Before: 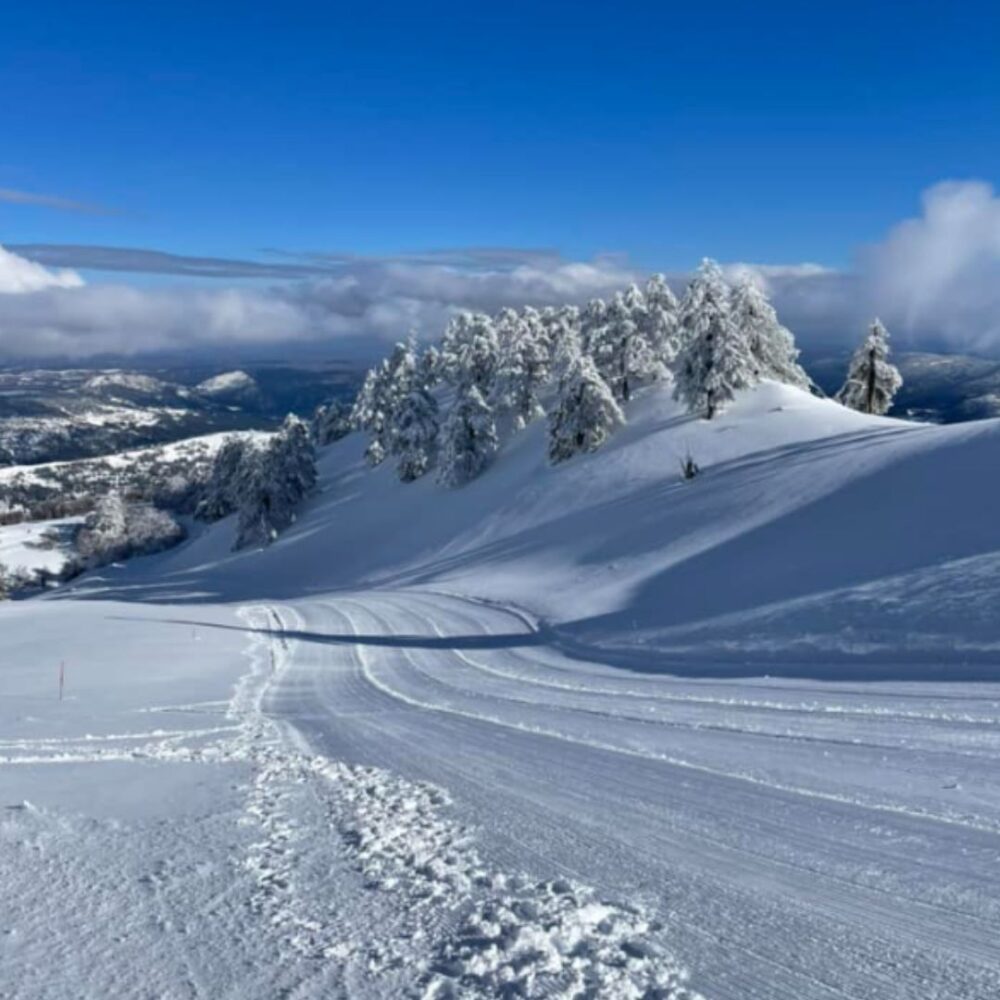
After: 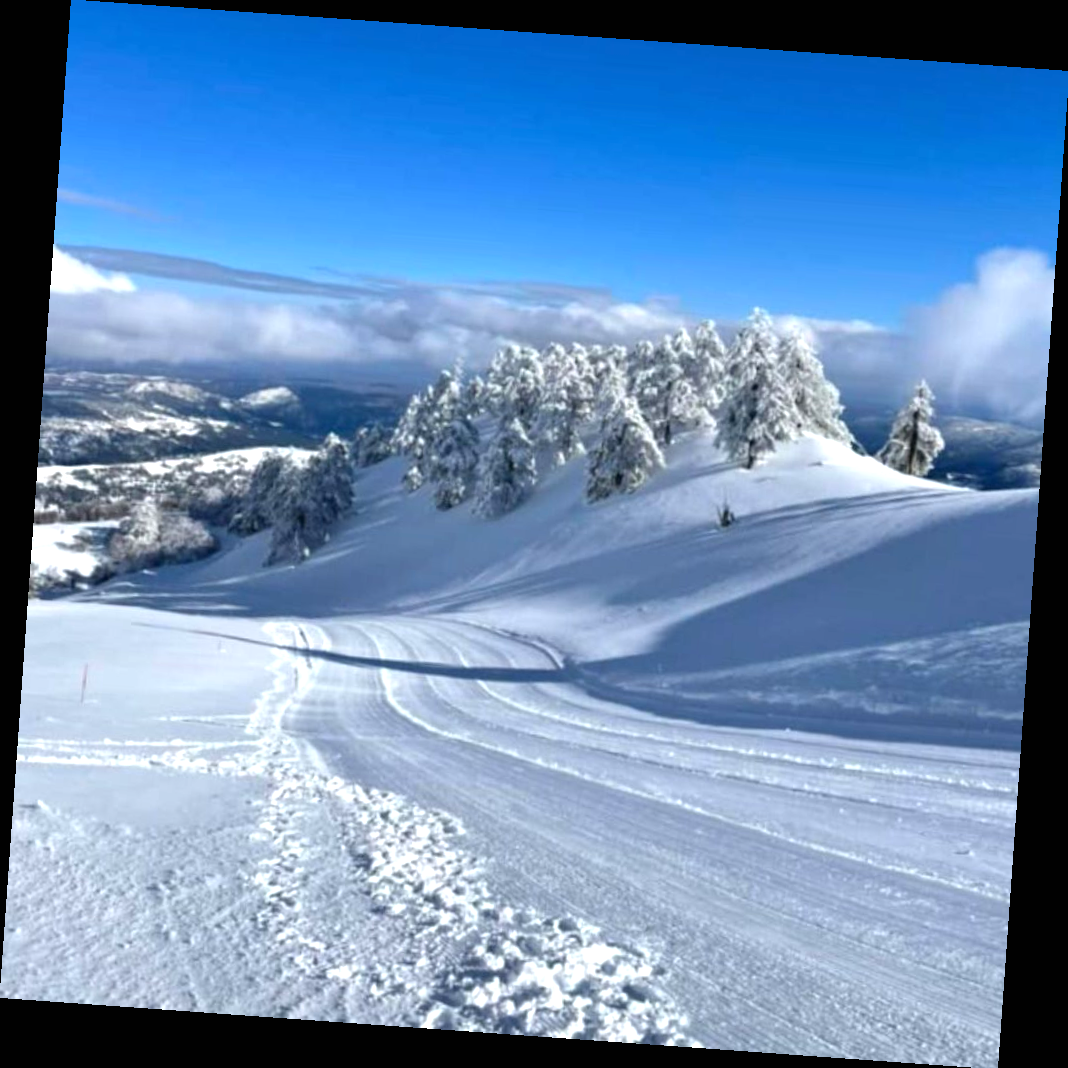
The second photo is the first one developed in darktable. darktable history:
rotate and perspective: rotation 4.1°, automatic cropping off
exposure: black level correction 0, exposure 0.7 EV, compensate exposure bias true, compensate highlight preservation false
